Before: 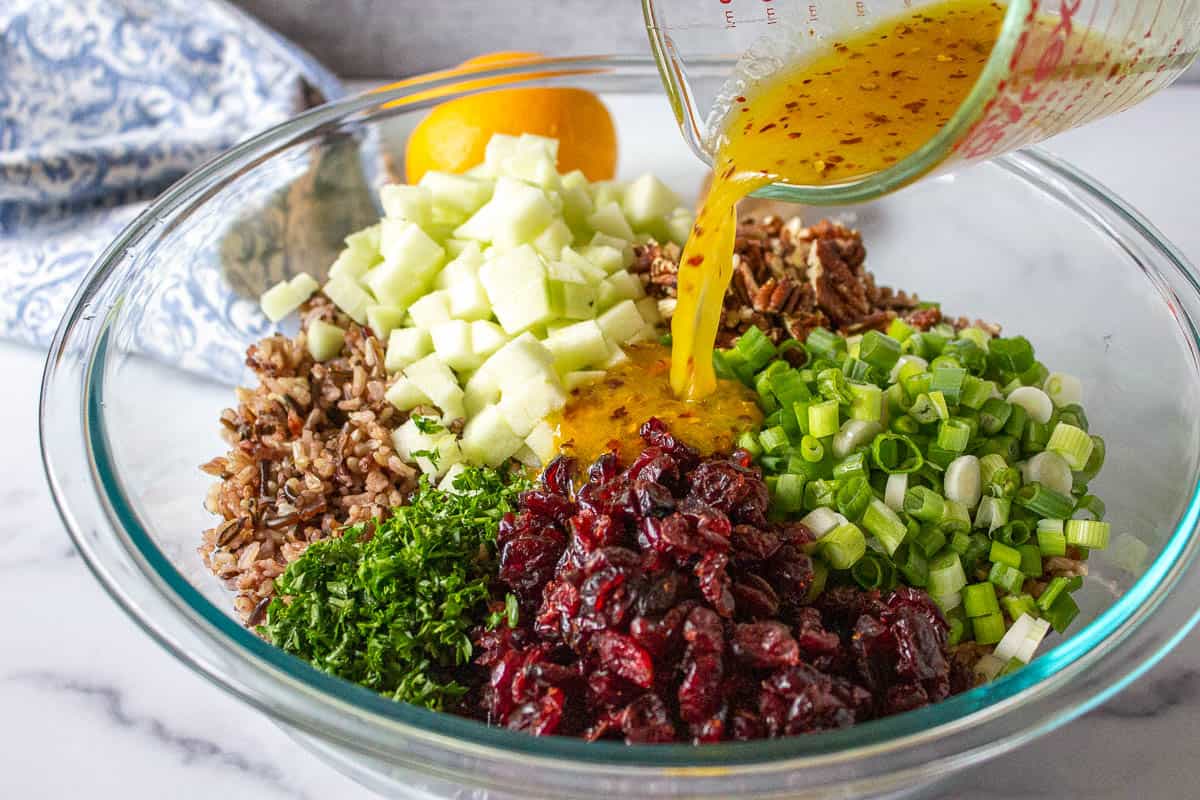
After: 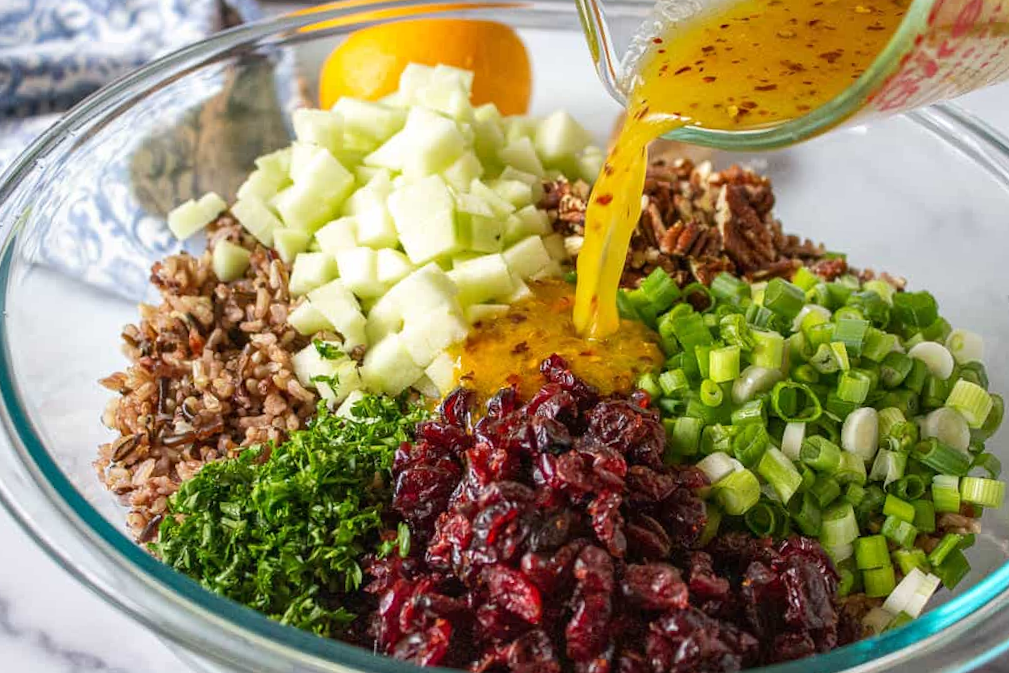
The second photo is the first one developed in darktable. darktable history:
crop and rotate: angle -2.83°, left 5.129%, top 5.223%, right 4.631%, bottom 4.513%
contrast equalizer: octaves 7, y [[0.5 ×6], [0.5 ×6], [0.5 ×6], [0 ×6], [0, 0.039, 0.251, 0.29, 0.293, 0.292]], mix -0.09
tone equalizer: on, module defaults
